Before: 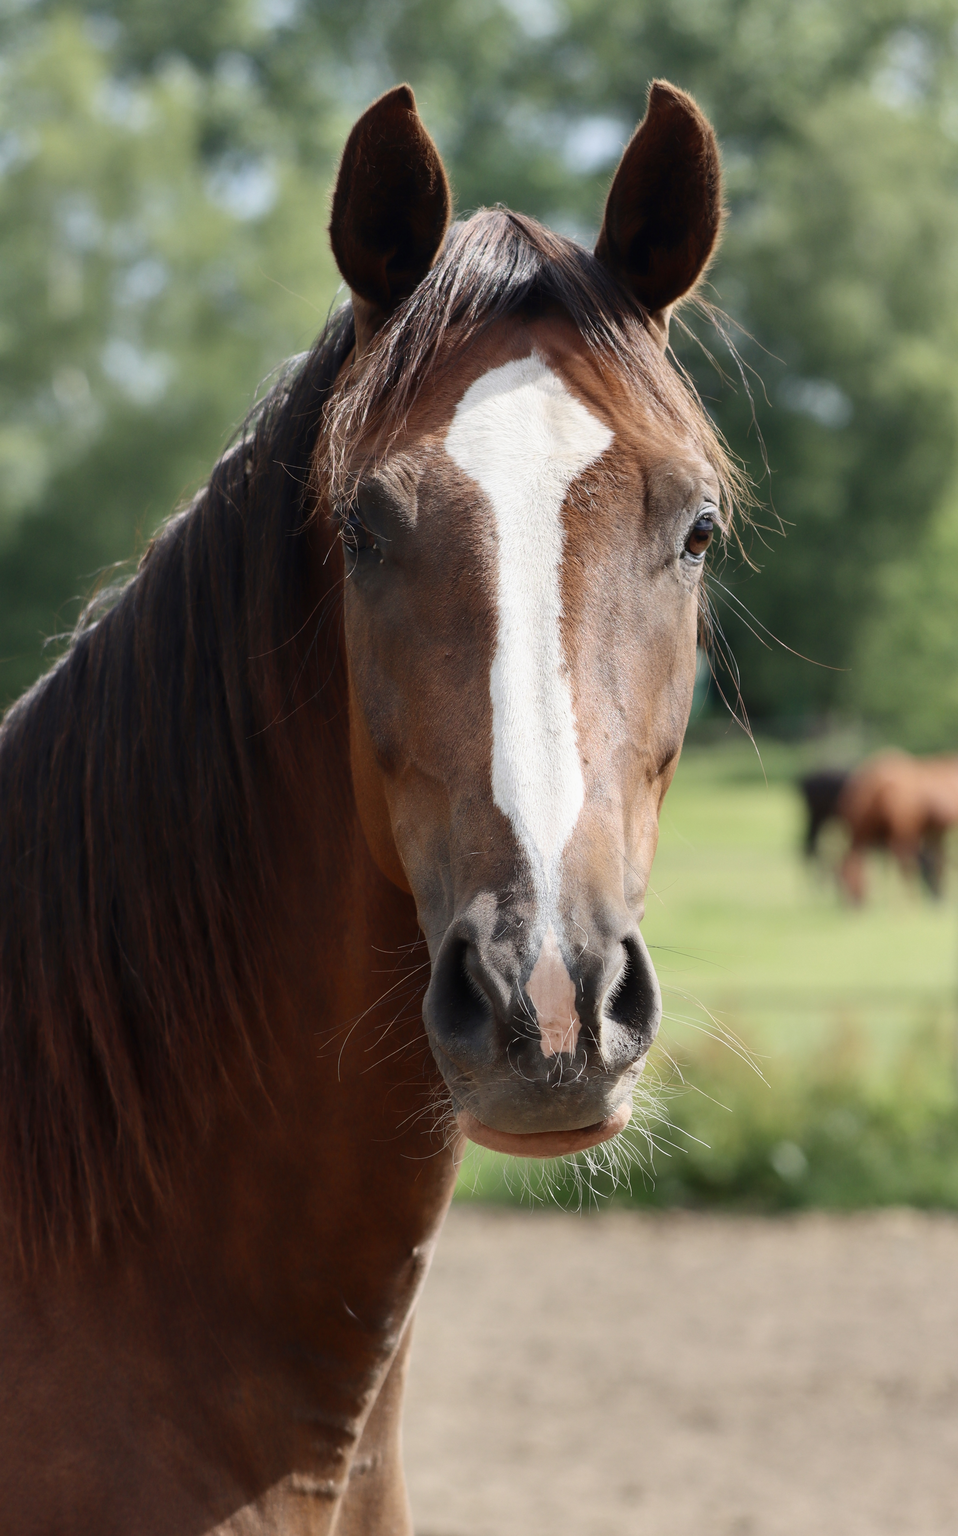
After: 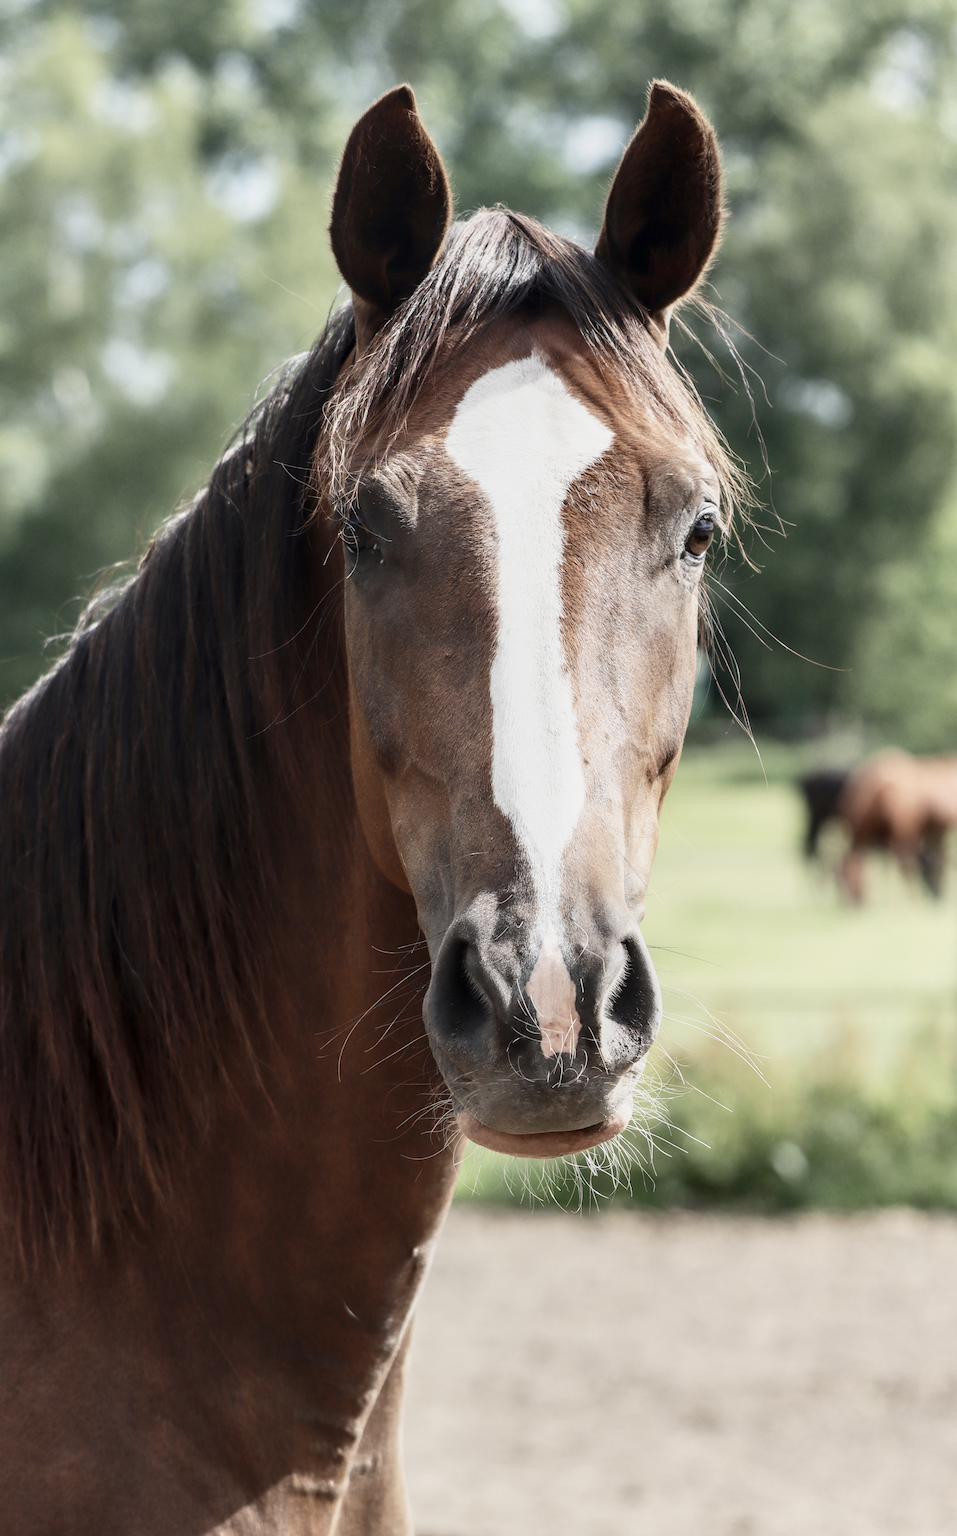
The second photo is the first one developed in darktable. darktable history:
contrast brightness saturation: contrast 0.1, saturation -0.3
local contrast: on, module defaults
base curve: curves: ch0 [(0, 0) (0.088, 0.125) (0.176, 0.251) (0.354, 0.501) (0.613, 0.749) (1, 0.877)], preserve colors none
